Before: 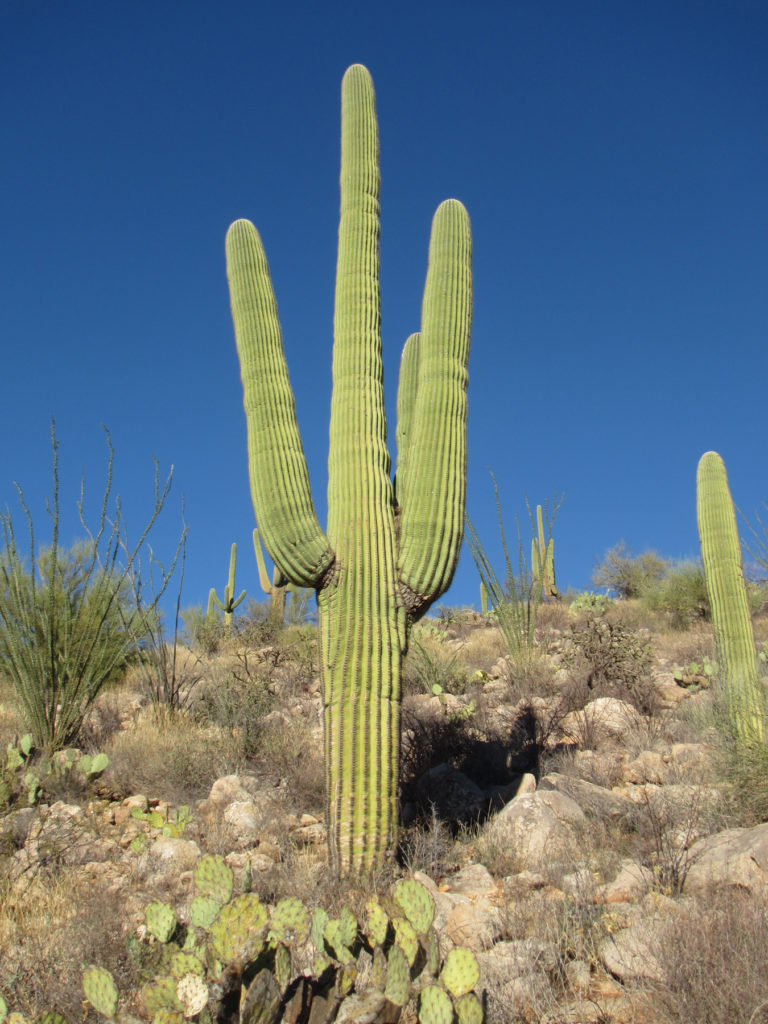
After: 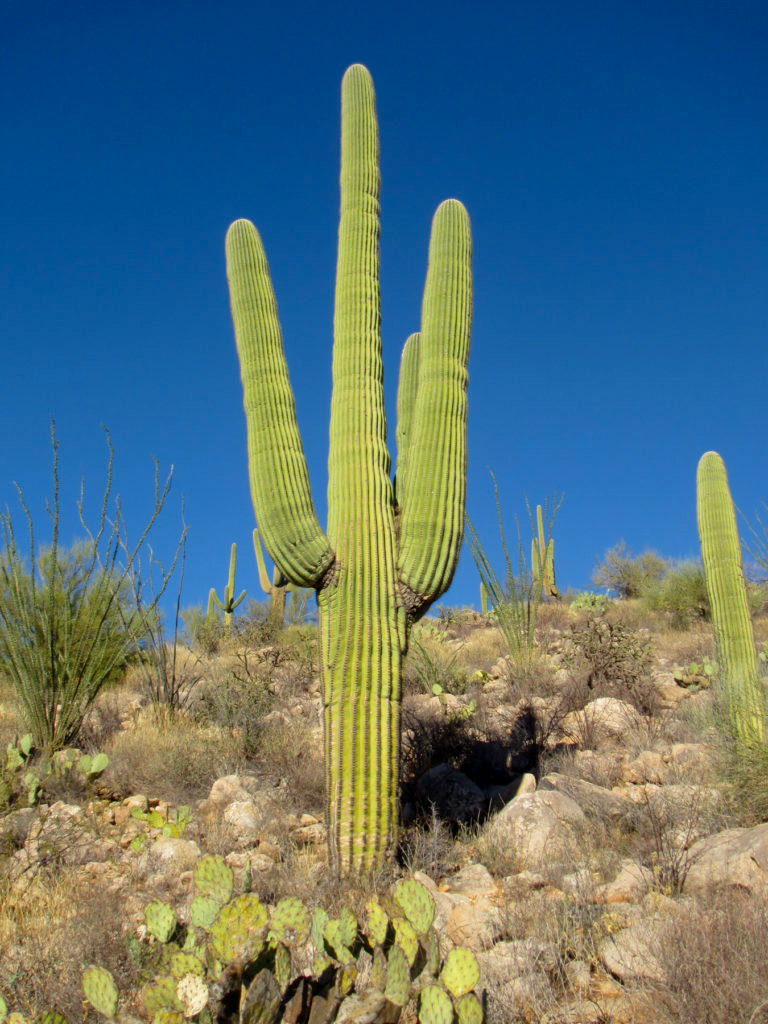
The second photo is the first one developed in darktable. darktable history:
color balance rgb: global offset › luminance -0.505%, perceptual saturation grading › global saturation 19.52%
